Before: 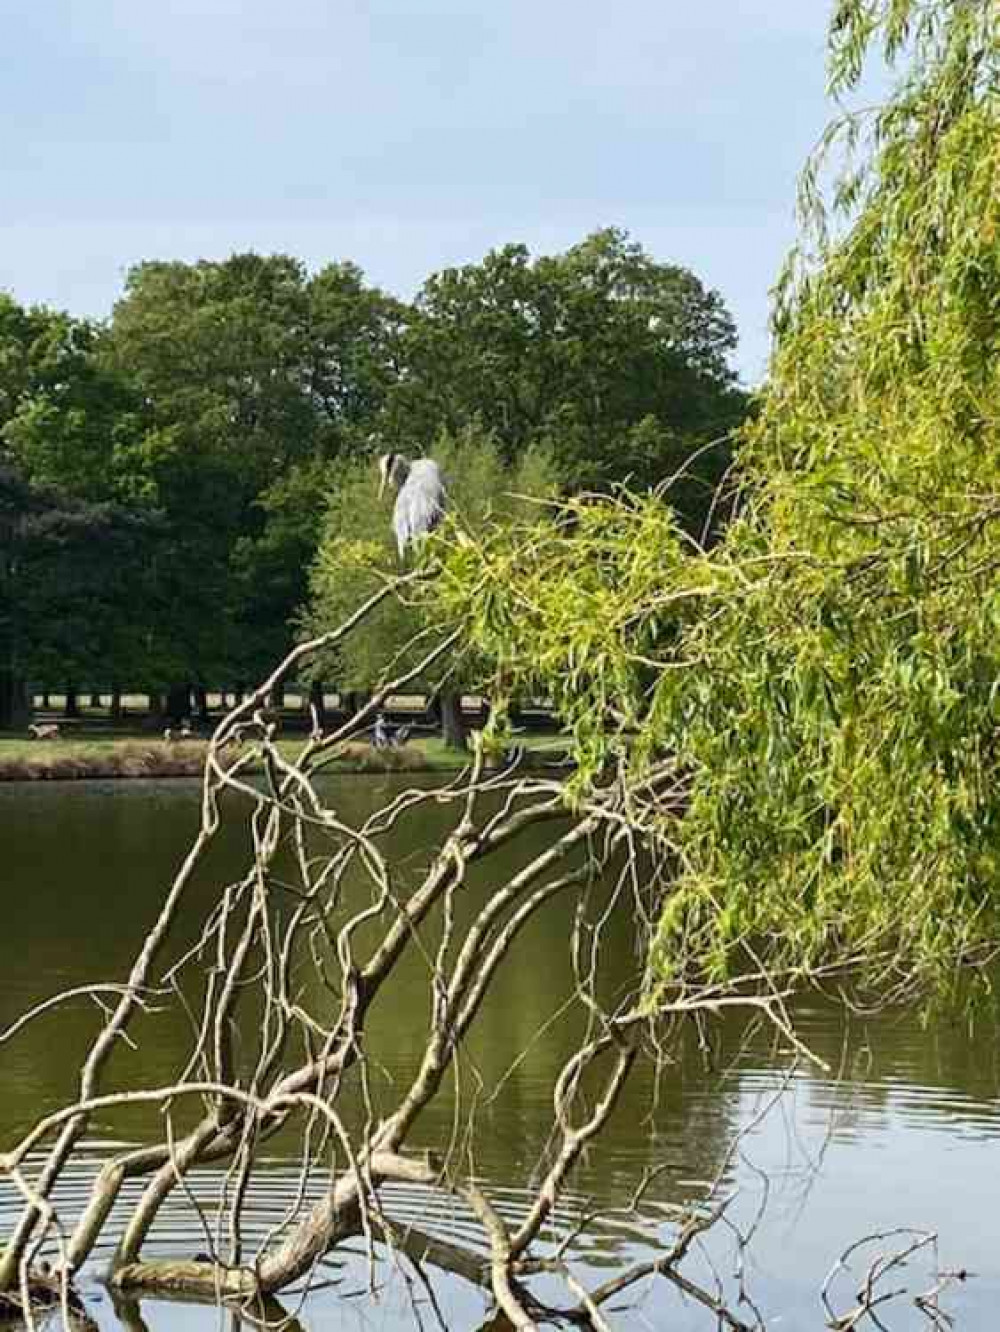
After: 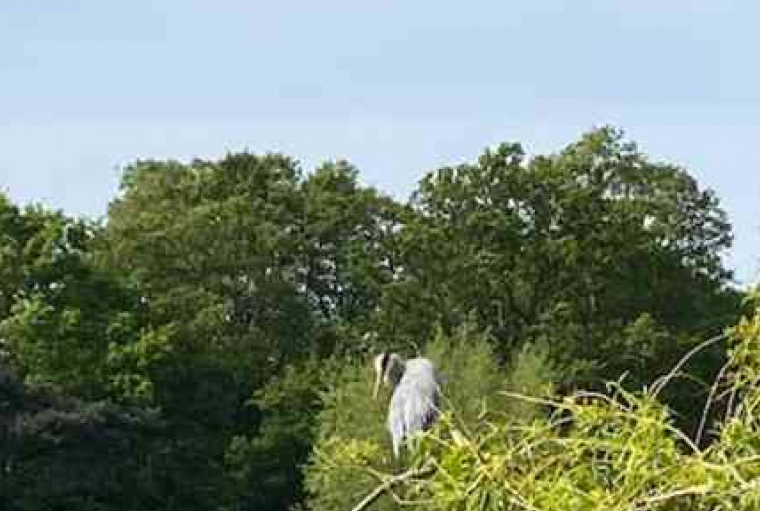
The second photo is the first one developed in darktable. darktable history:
crop: left 0.531%, top 7.636%, right 23.417%, bottom 53.945%
